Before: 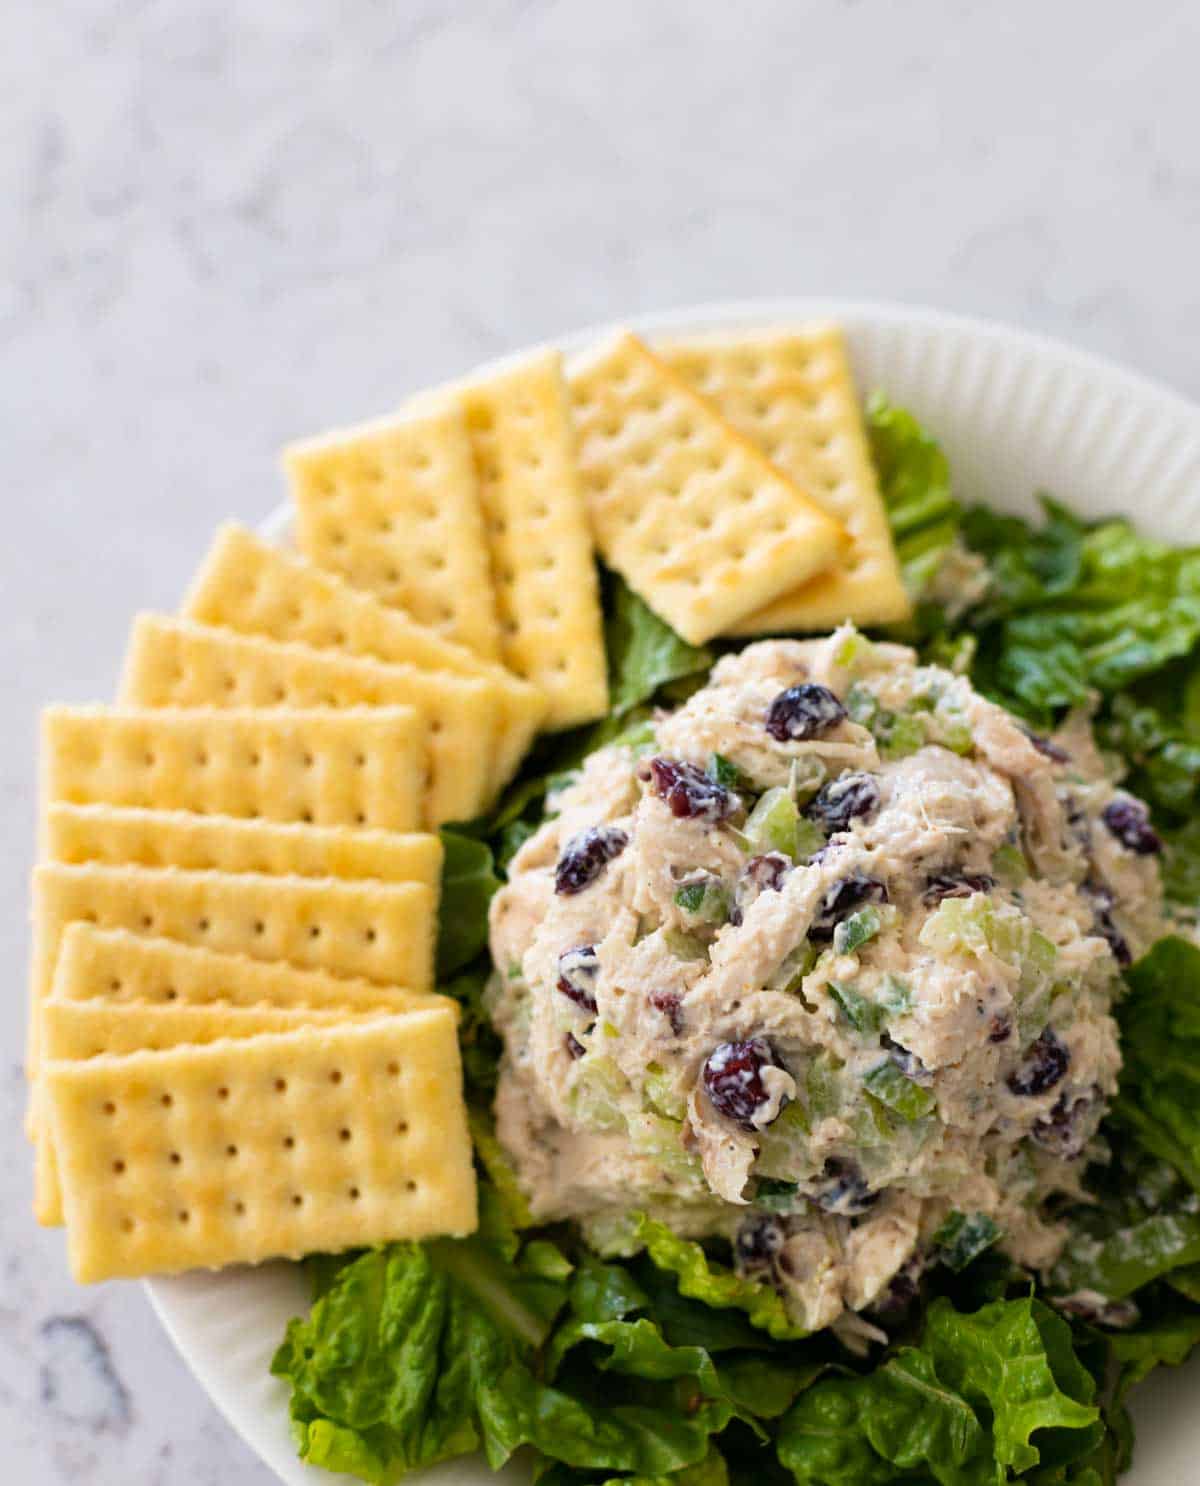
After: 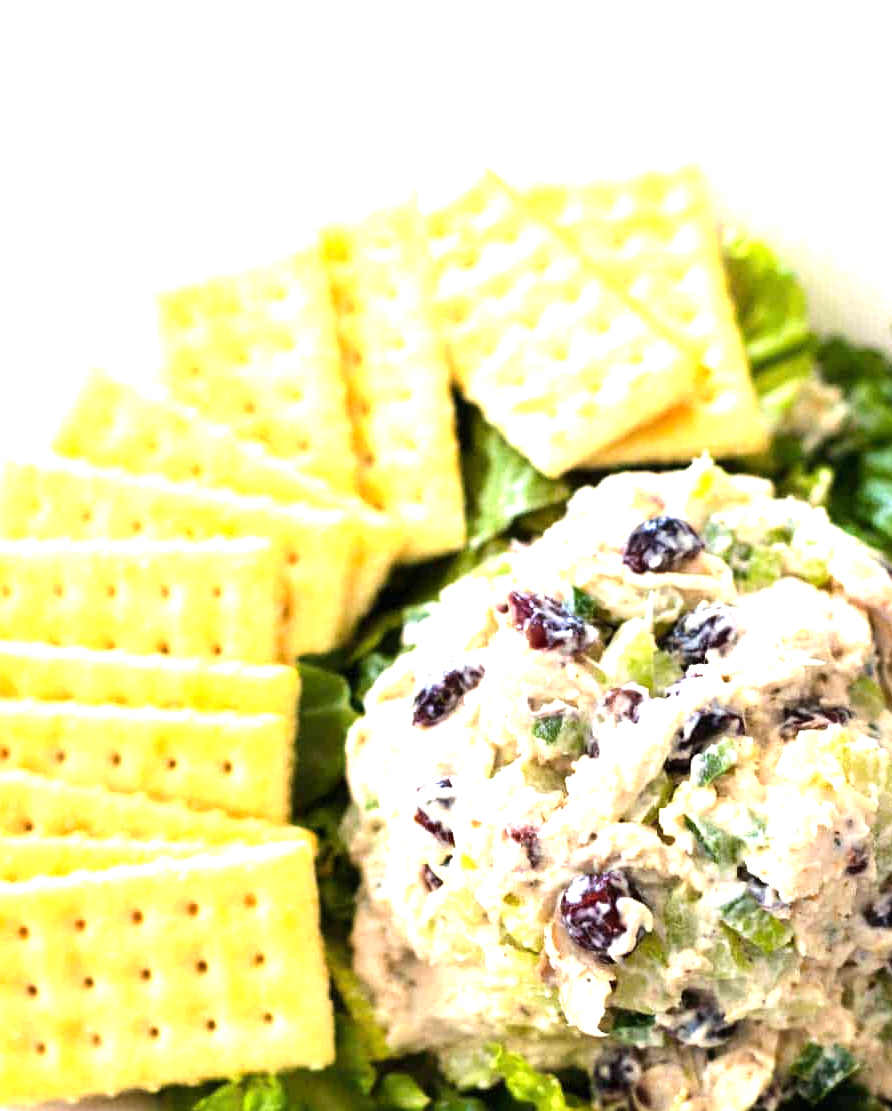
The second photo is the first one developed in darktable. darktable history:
tone equalizer: -8 EV -0.425 EV, -7 EV -0.37 EV, -6 EV -0.358 EV, -5 EV -0.237 EV, -3 EV 0.188 EV, -2 EV 0.352 EV, -1 EV 0.4 EV, +0 EV 0.447 EV, edges refinement/feathering 500, mask exposure compensation -1.57 EV, preserve details no
exposure: black level correction 0, exposure 0.952 EV, compensate highlight preservation false
crop and rotate: left 11.986%, top 11.343%, right 13.598%, bottom 13.878%
